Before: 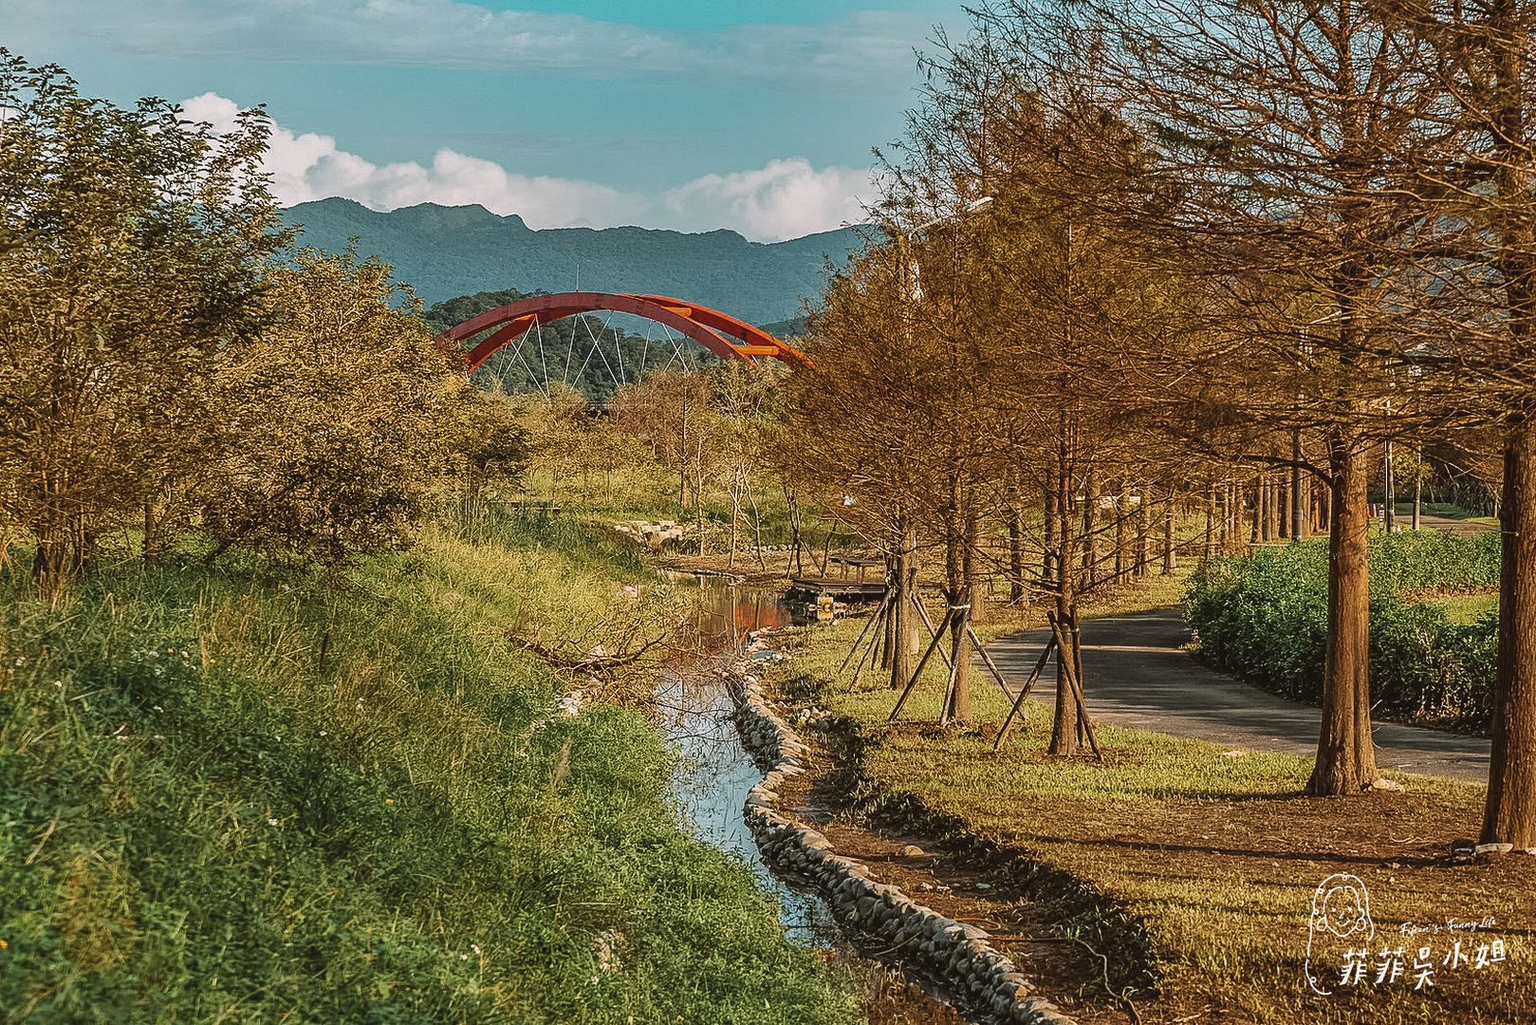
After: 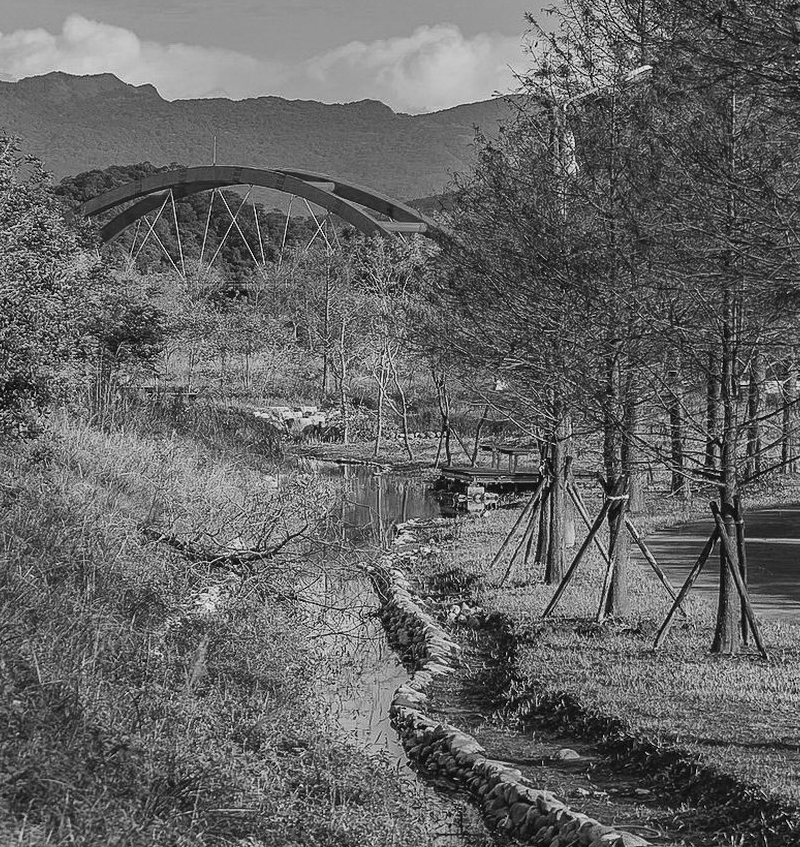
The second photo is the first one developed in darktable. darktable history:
crop and rotate: angle 0.02°, left 24.353%, top 13.219%, right 26.156%, bottom 8.224%
monochrome: a -74.22, b 78.2
